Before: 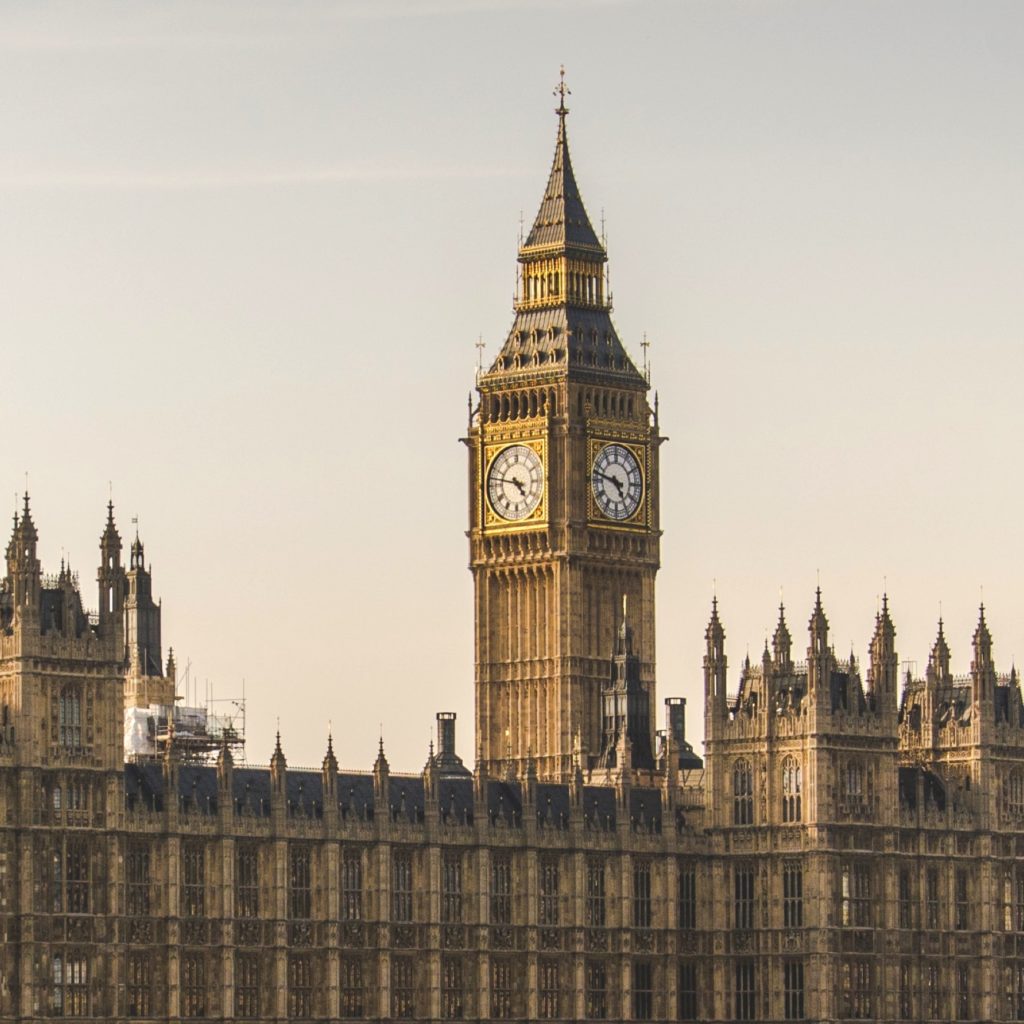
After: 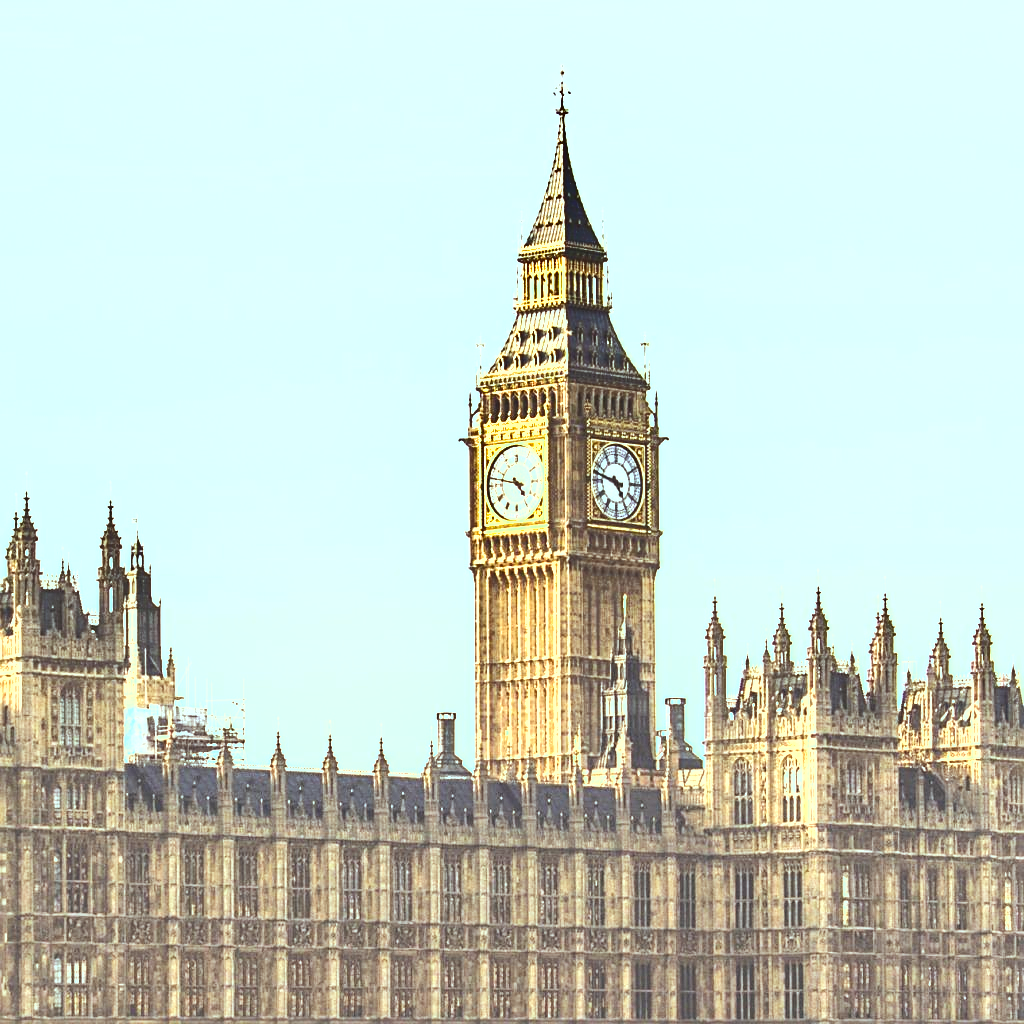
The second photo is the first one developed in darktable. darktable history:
exposure: black level correction 0, exposure 1.741 EV, compensate exposure bias true, compensate highlight preservation false
shadows and highlights: low approximation 0.01, soften with gaussian
sharpen: on, module defaults
color balance: lift [1.003, 0.993, 1.001, 1.007], gamma [1.018, 1.072, 0.959, 0.928], gain [0.974, 0.873, 1.031, 1.127]
global tonemap: drago (1, 100), detail 1
